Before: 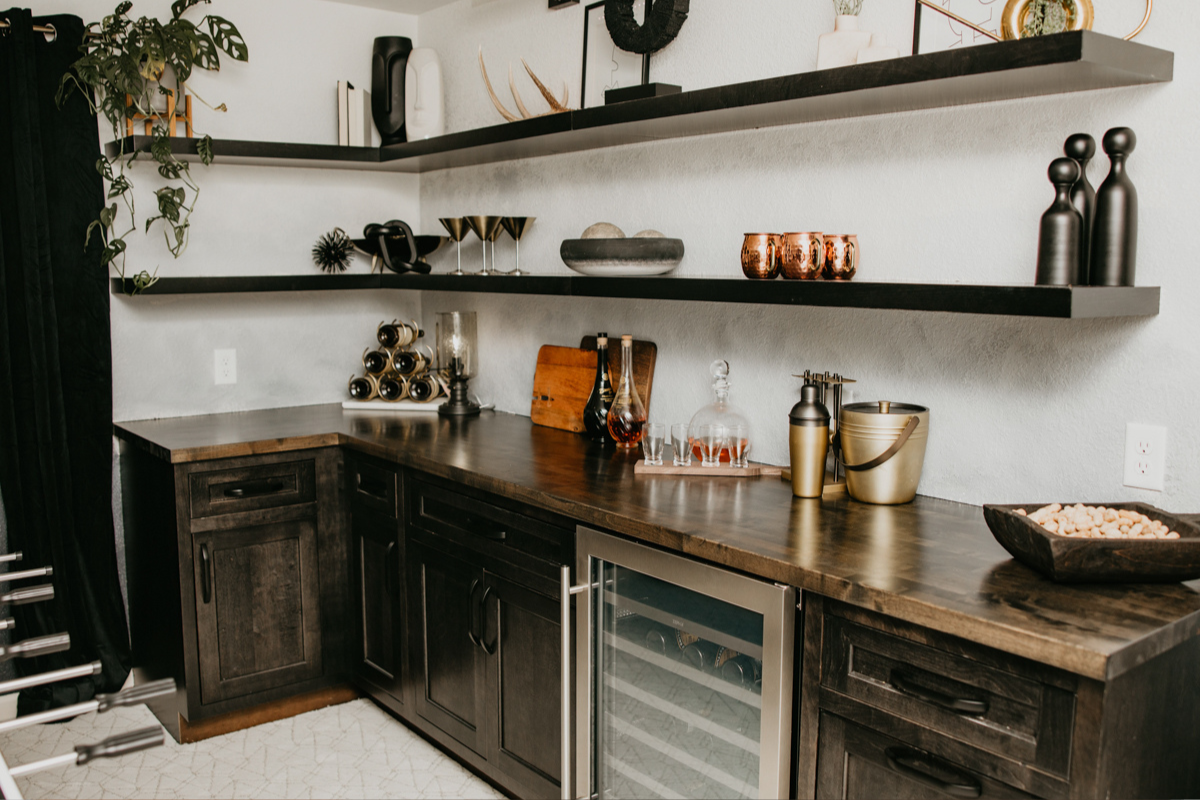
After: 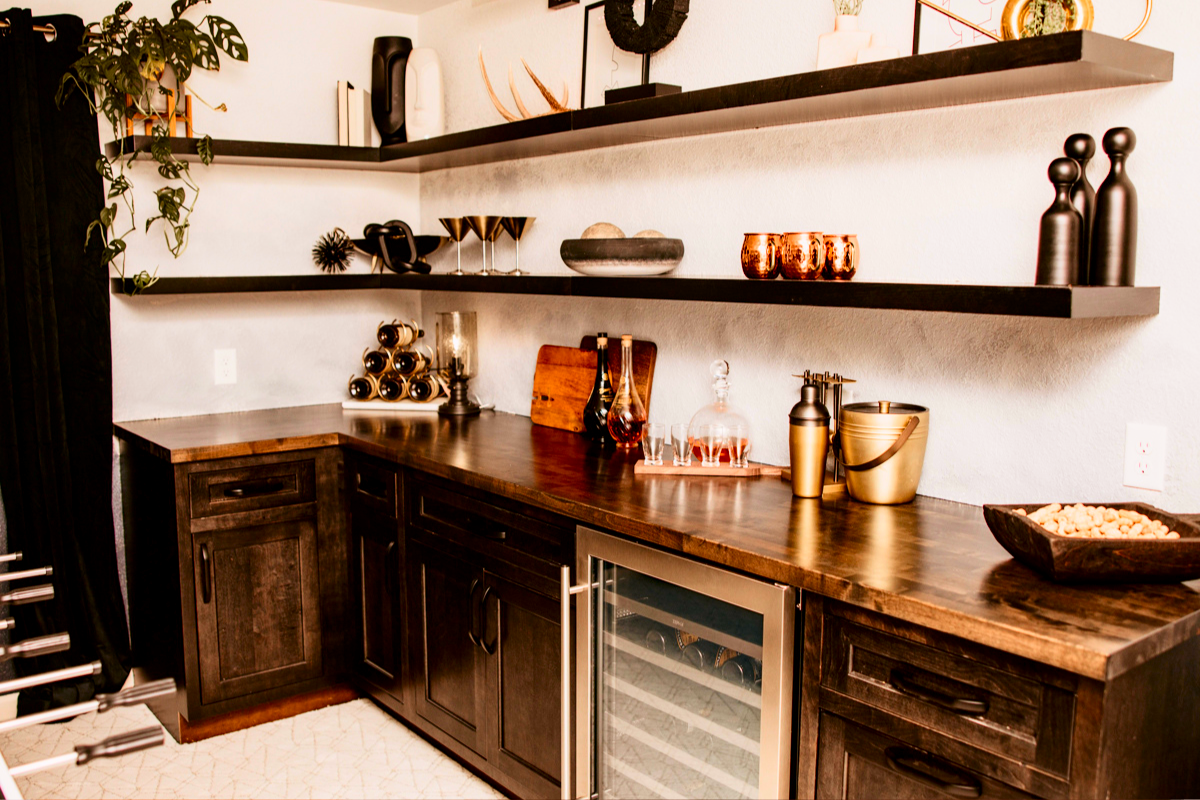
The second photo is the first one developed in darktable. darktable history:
color balance rgb: linear chroma grading › global chroma 15%, perceptual saturation grading › global saturation 30%
local contrast: highlights 100%, shadows 100%, detail 120%, midtone range 0.2
tone curve: curves: ch0 [(0, 0) (0.051, 0.021) (0.11, 0.069) (0.249, 0.235) (0.452, 0.526) (0.596, 0.713) (0.703, 0.83) (0.851, 0.938) (1, 1)]; ch1 [(0, 0) (0.1, 0.038) (0.318, 0.221) (0.413, 0.325) (0.443, 0.412) (0.483, 0.474) (0.503, 0.501) (0.516, 0.517) (0.548, 0.568) (0.569, 0.599) (0.594, 0.634) (0.666, 0.701) (1, 1)]; ch2 [(0, 0) (0.453, 0.435) (0.479, 0.476) (0.504, 0.5) (0.529, 0.537) (0.556, 0.583) (0.584, 0.618) (0.824, 0.815) (1, 1)], color space Lab, independent channels, preserve colors none
rgb levels: mode RGB, independent channels, levels [[0, 0.474, 1], [0, 0.5, 1], [0, 0.5, 1]]
